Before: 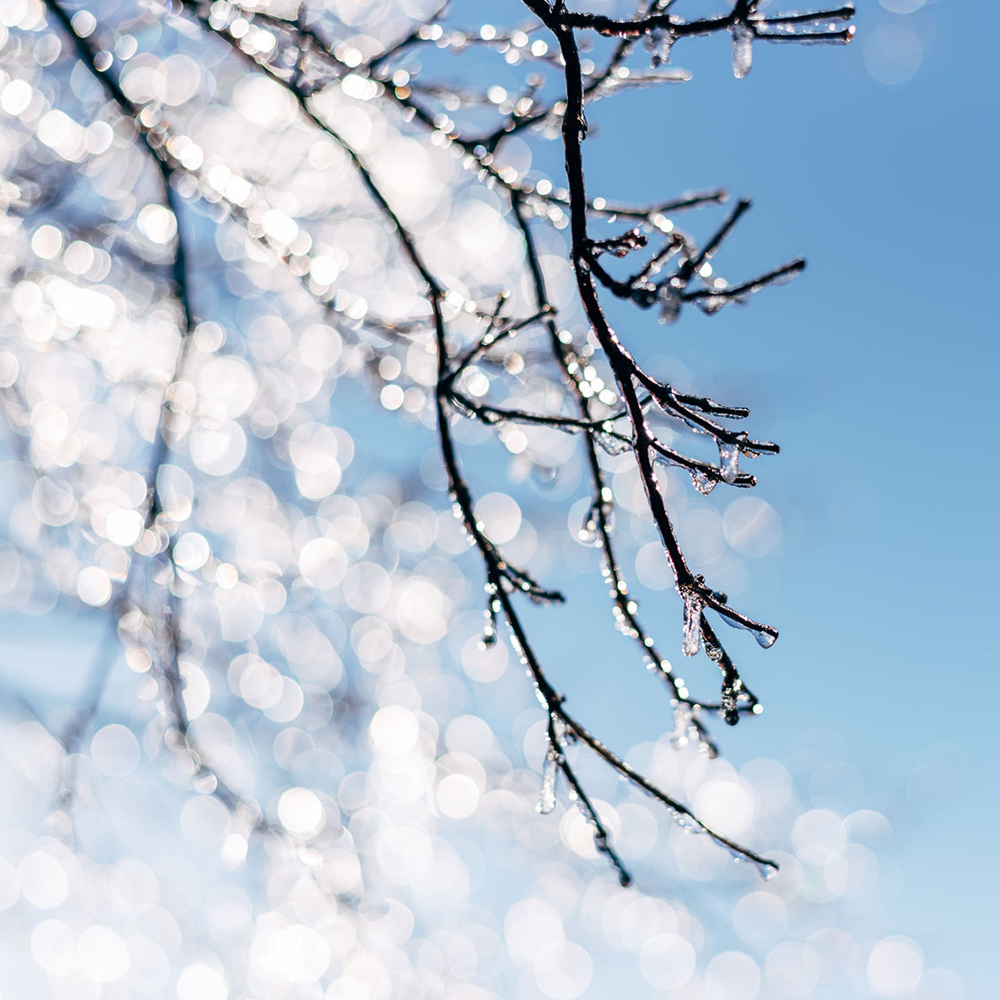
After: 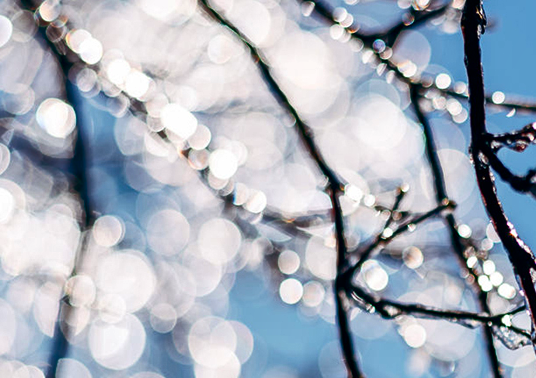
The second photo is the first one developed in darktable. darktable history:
contrast brightness saturation: contrast 0.12, brightness -0.12, saturation 0.2
shadows and highlights: shadows 60, soften with gaussian
crop: left 10.121%, top 10.631%, right 36.218%, bottom 51.526%
